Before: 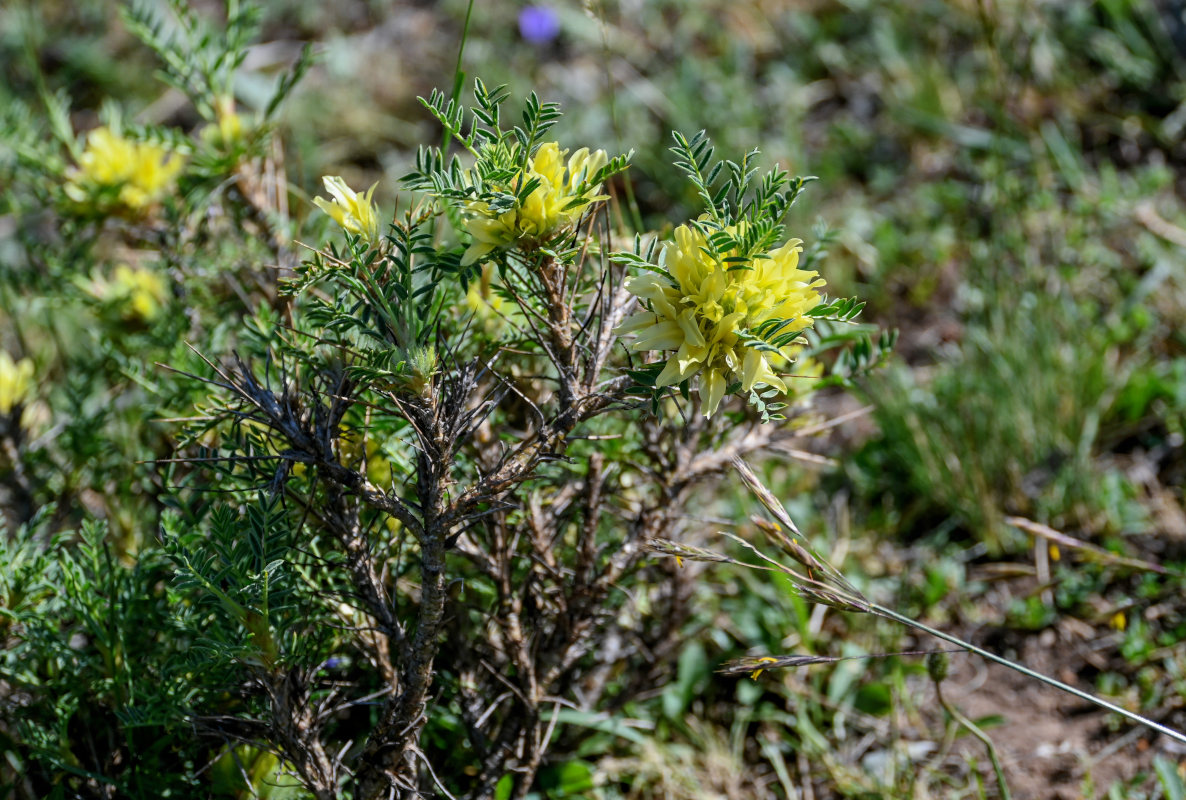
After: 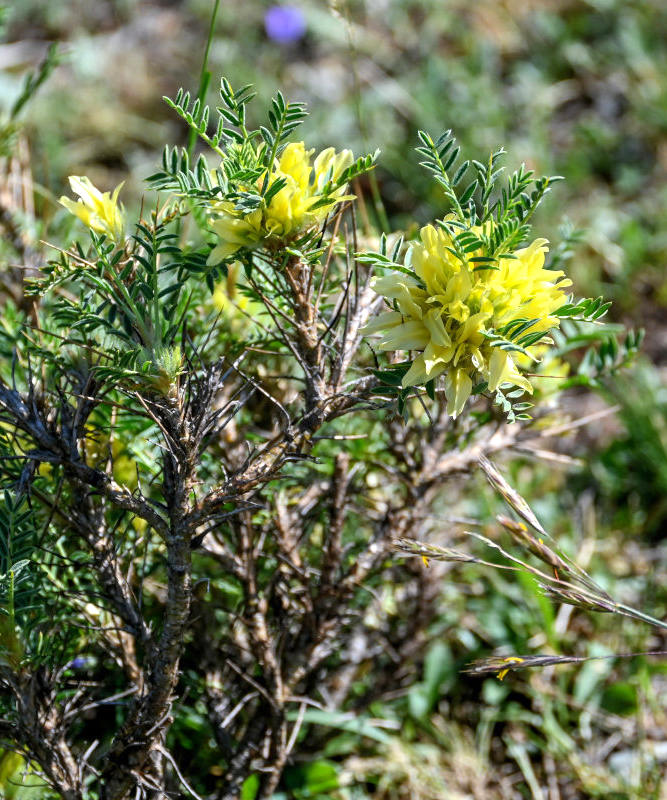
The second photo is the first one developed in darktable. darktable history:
crop: left 21.496%, right 22.254%
exposure: exposure 0.485 EV, compensate highlight preservation false
